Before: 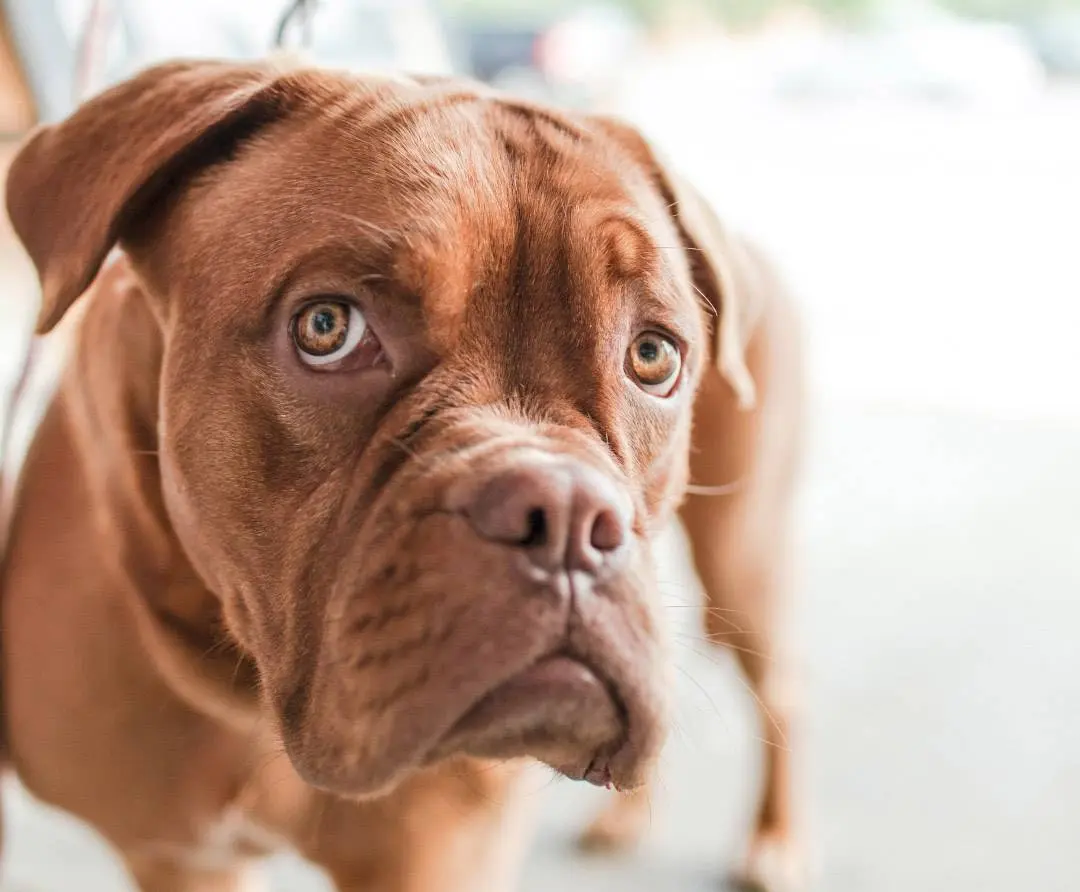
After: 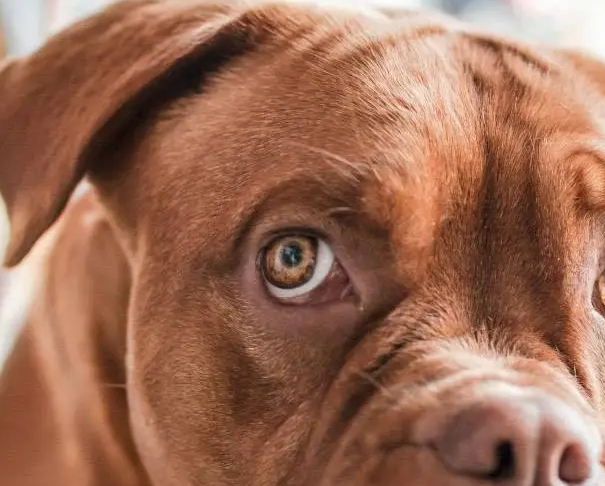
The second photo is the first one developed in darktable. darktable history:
crop and rotate: left 3.019%, top 7.55%, right 40.914%, bottom 37.895%
